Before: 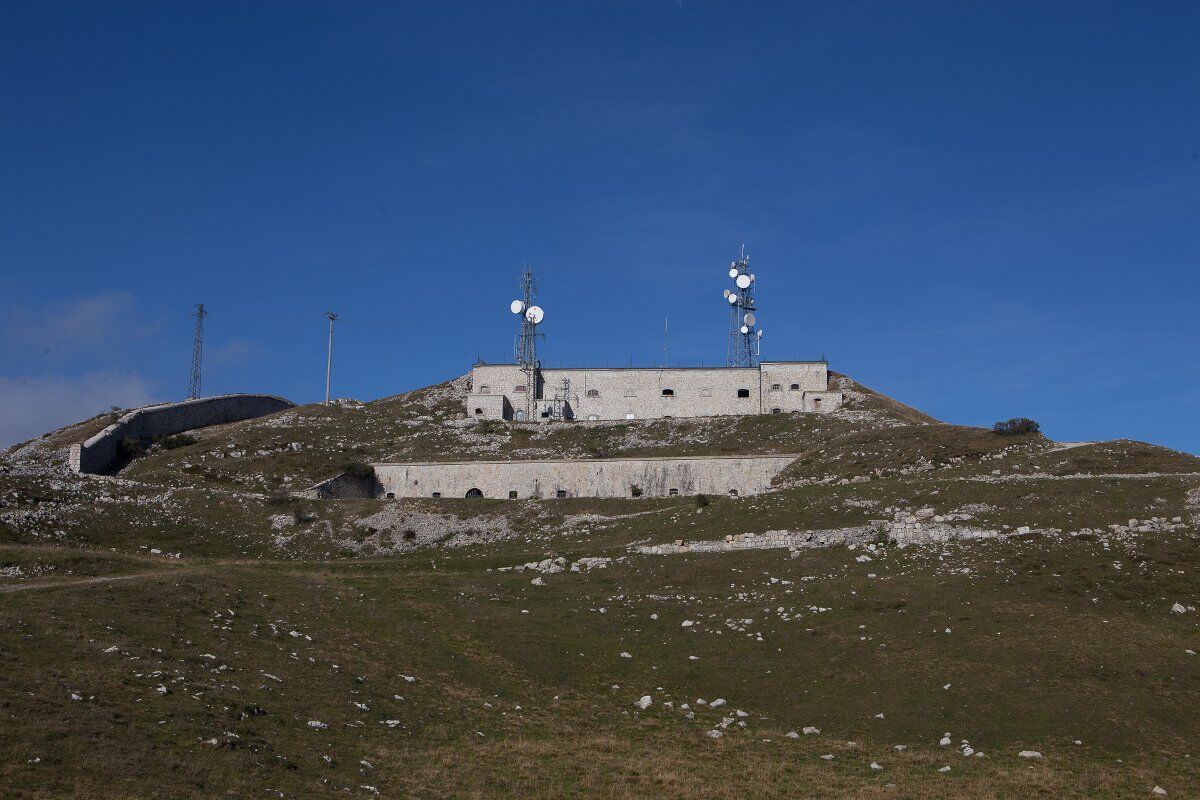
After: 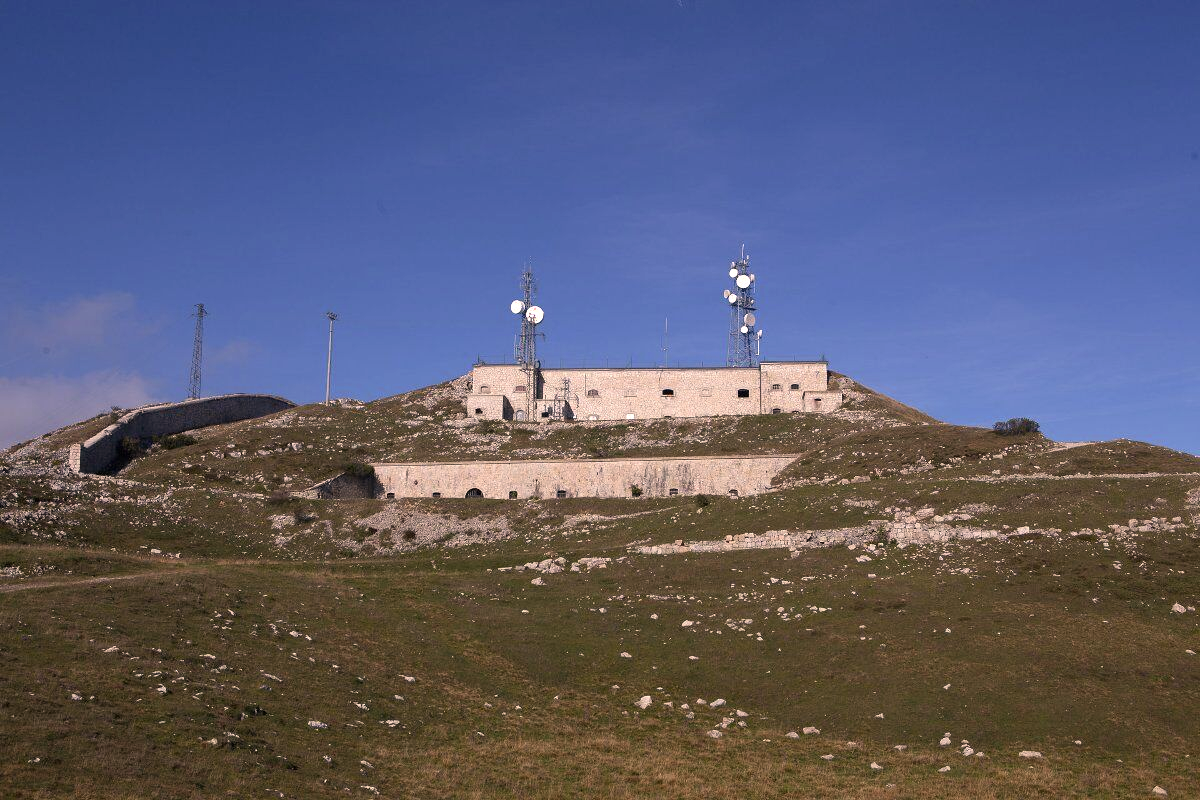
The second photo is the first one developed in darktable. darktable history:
exposure: black level correction 0, exposure 0.588 EV, compensate exposure bias true, compensate highlight preservation false
color correction: highlights a* 11.24, highlights b* 11.69
